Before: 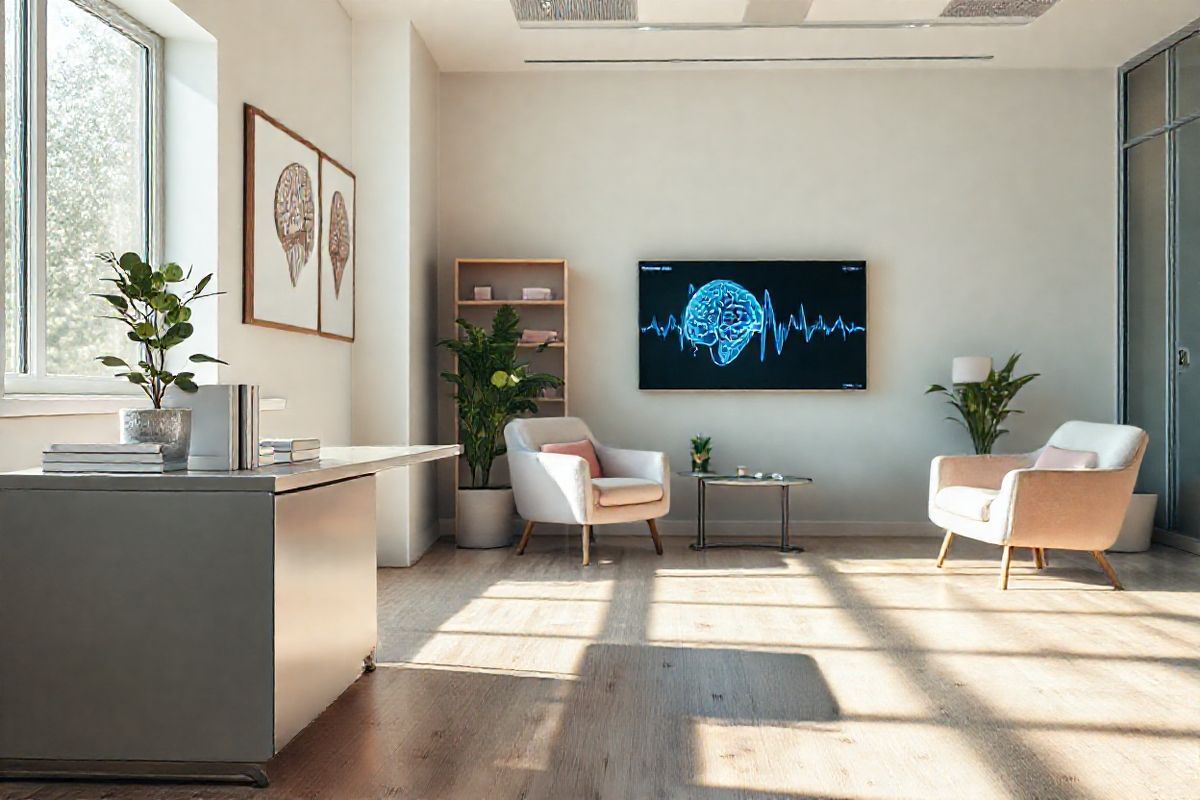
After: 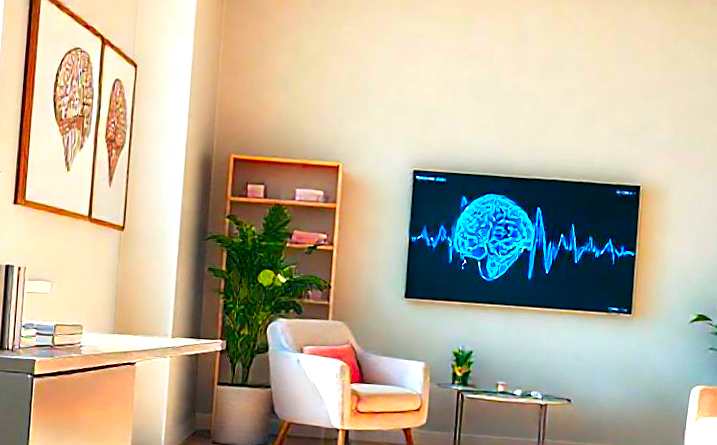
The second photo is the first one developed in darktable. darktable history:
sharpen: on, module defaults
color correction: highlights a* 1.59, highlights b* -1.7, saturation 2.48
crop: left 20.932%, top 15.471%, right 21.848%, bottom 34.081%
rotate and perspective: rotation 4.1°, automatic cropping off
exposure: exposure 0.564 EV, compensate highlight preservation false
